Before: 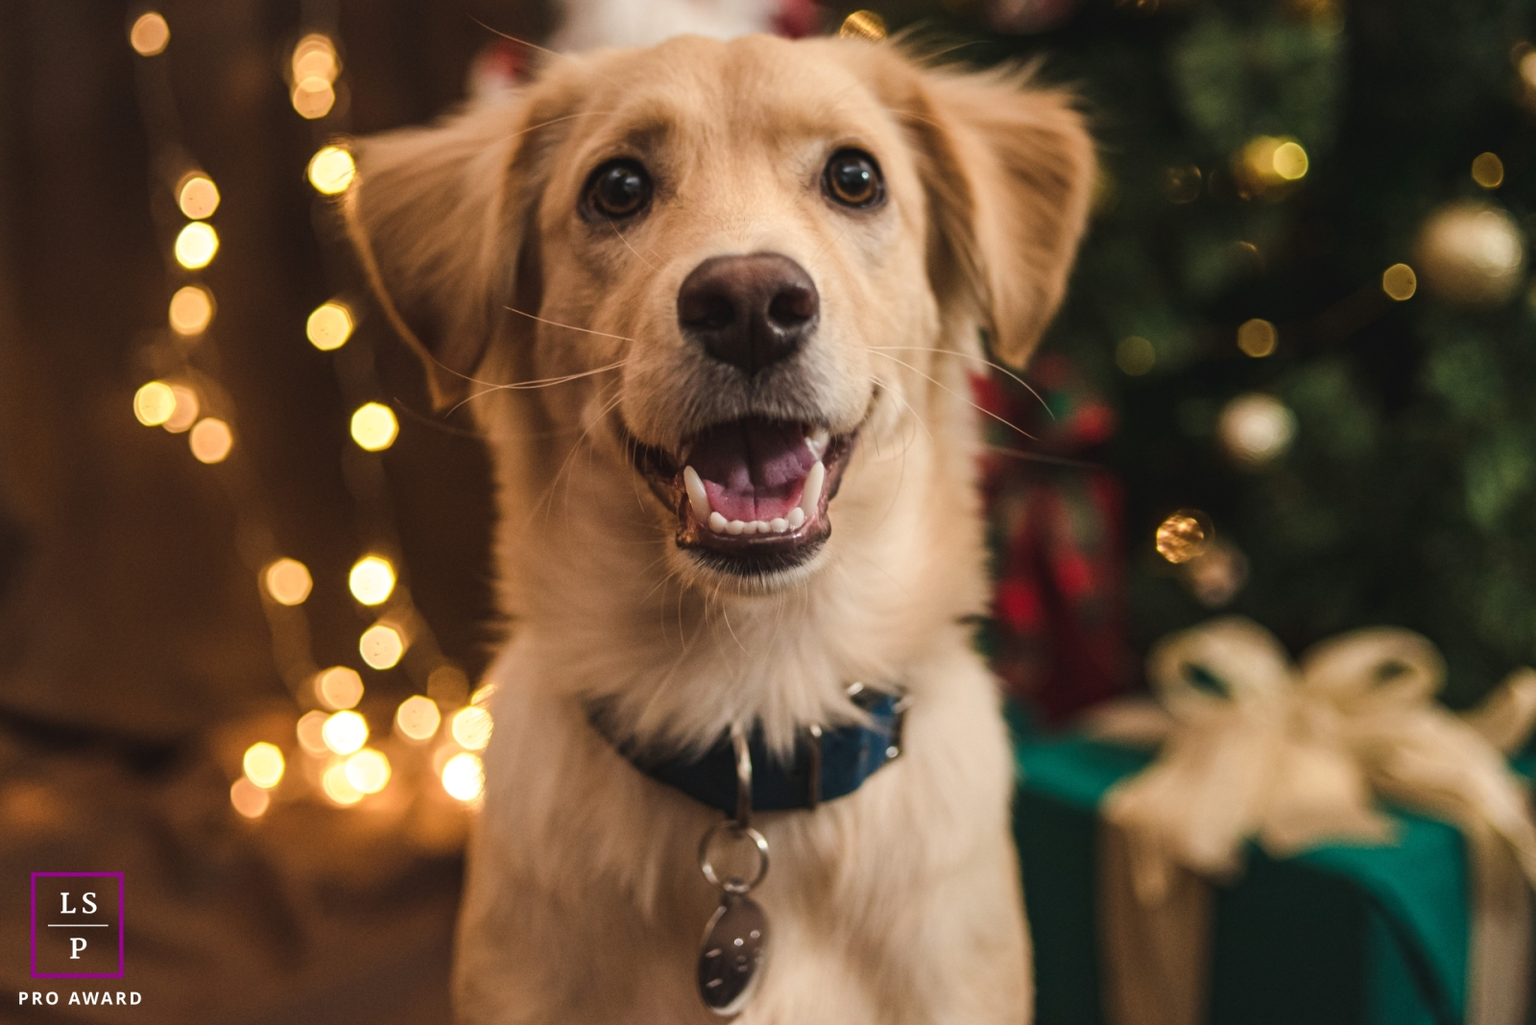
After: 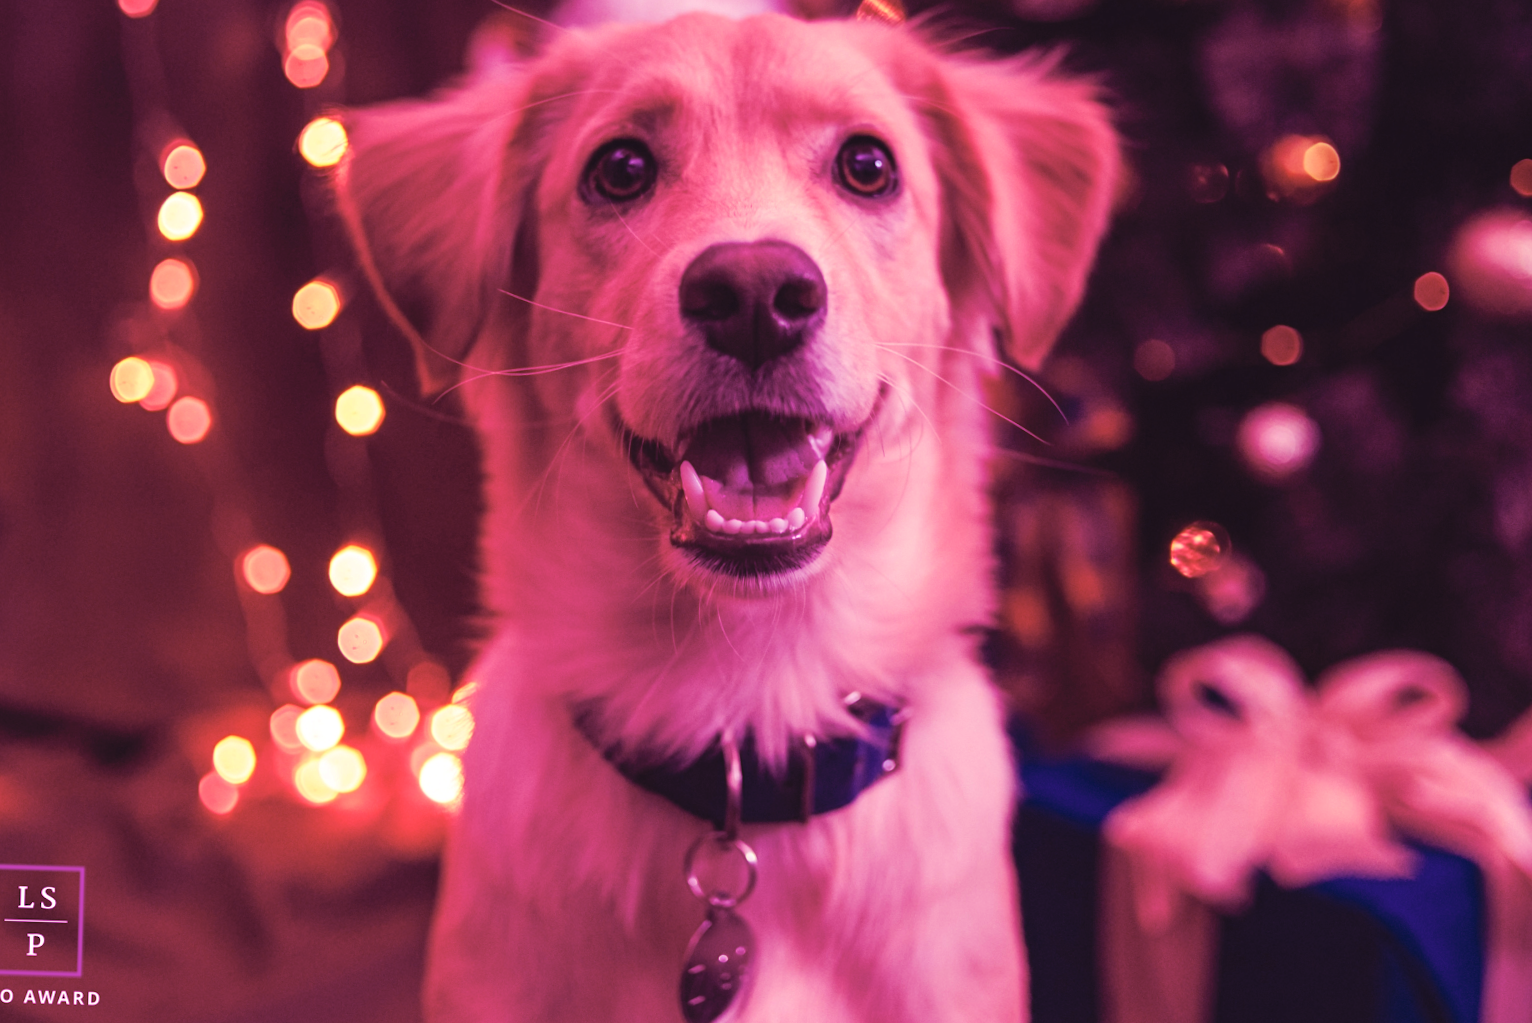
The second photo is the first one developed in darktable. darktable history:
color balance: mode lift, gamma, gain (sRGB), lift [1, 1, 0.101, 1]
crop and rotate: angle -1.69°
contrast brightness saturation: brightness 0.28
